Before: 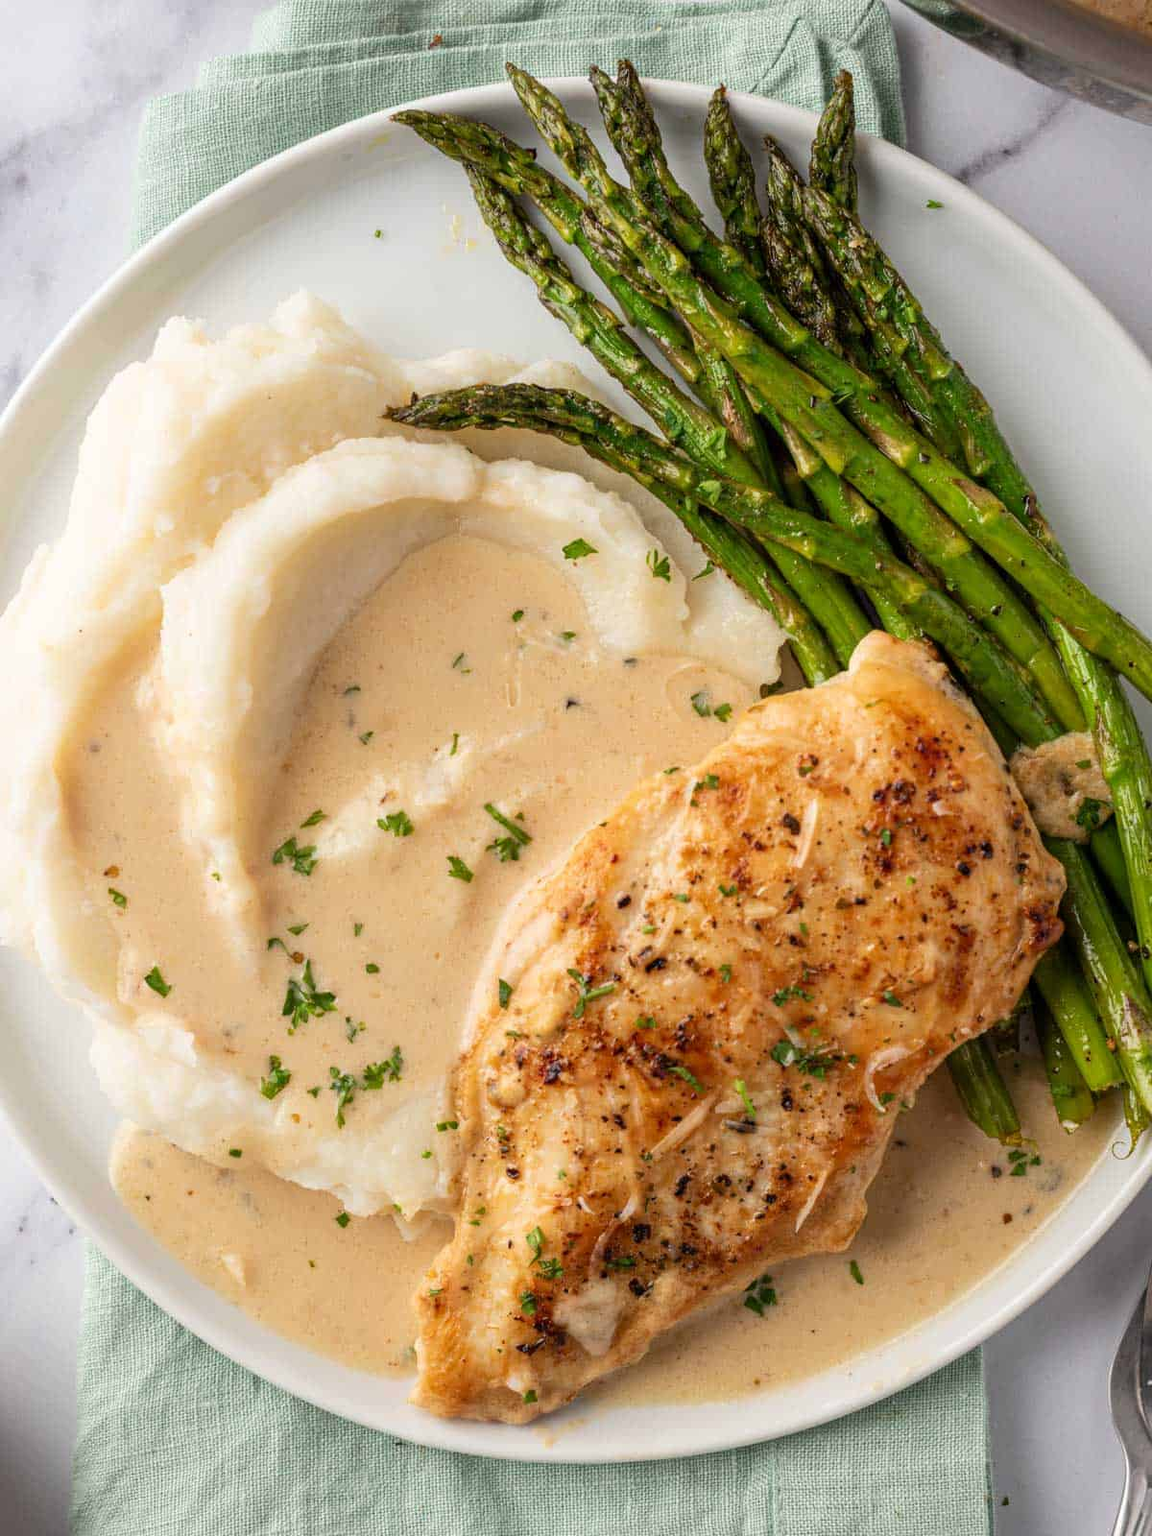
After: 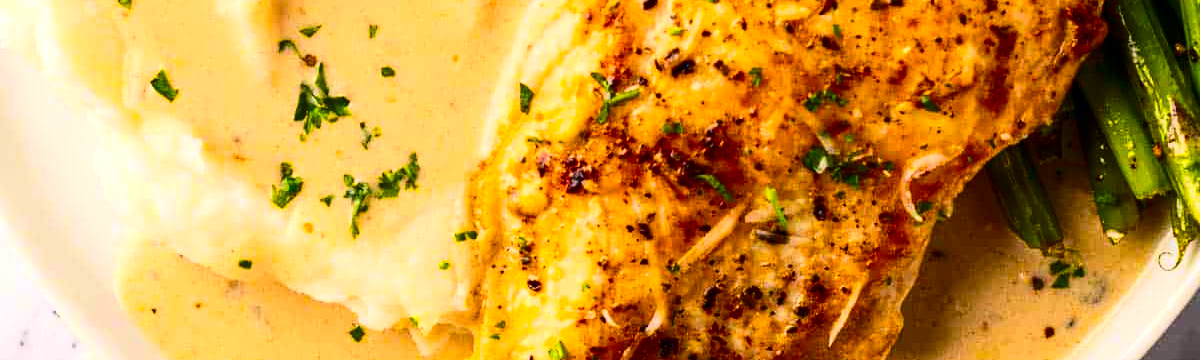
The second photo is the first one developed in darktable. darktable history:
crop and rotate: top 58.603%, bottom 18.886%
color balance rgb: highlights gain › chroma 1.717%, highlights gain › hue 57.26°, perceptual saturation grading › global saturation 10.501%, perceptual brilliance grading › highlights 8.132%, perceptual brilliance grading › mid-tones 4.11%, perceptual brilliance grading › shadows 2.371%, global vibrance 41.321%
contrast brightness saturation: contrast 0.322, brightness -0.069, saturation 0.168
